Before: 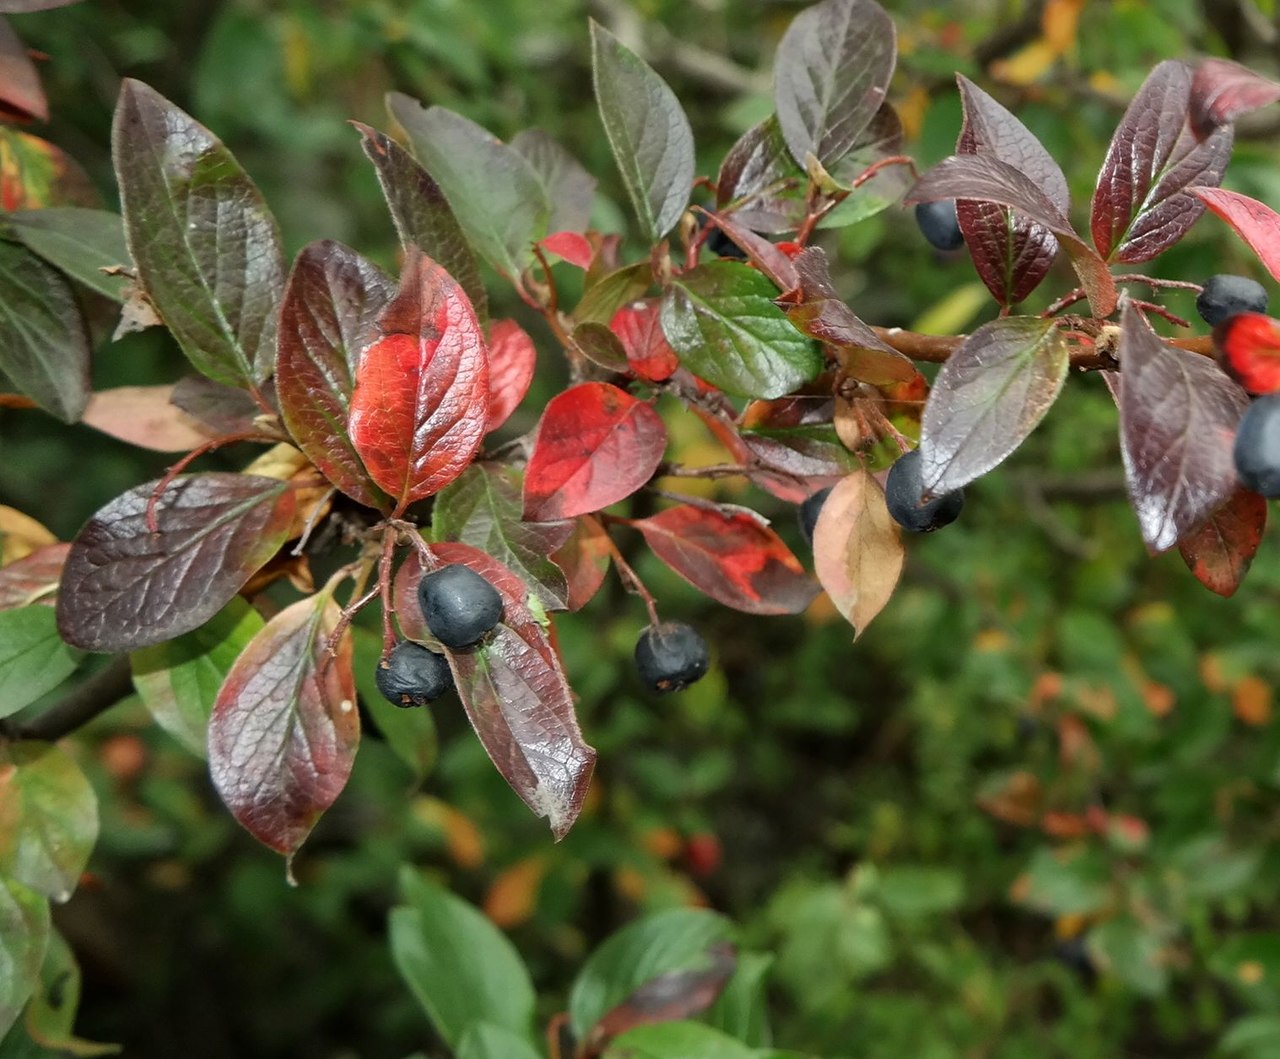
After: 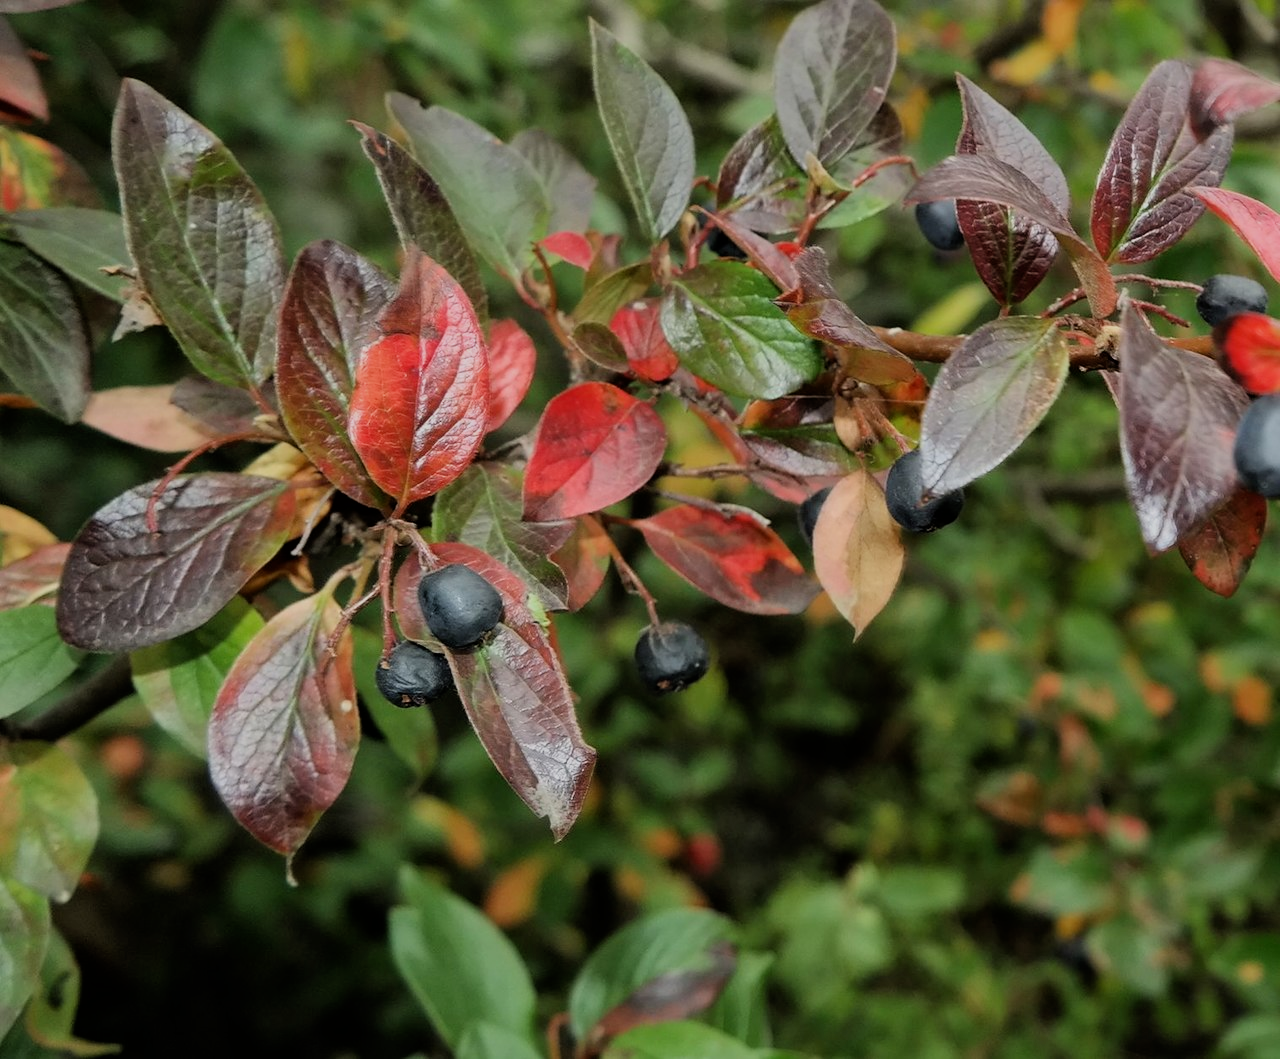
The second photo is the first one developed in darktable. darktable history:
filmic rgb: black relative exposure -7.48 EV, white relative exposure 4.83 EV, hardness 3.4, color science v6 (2022)
